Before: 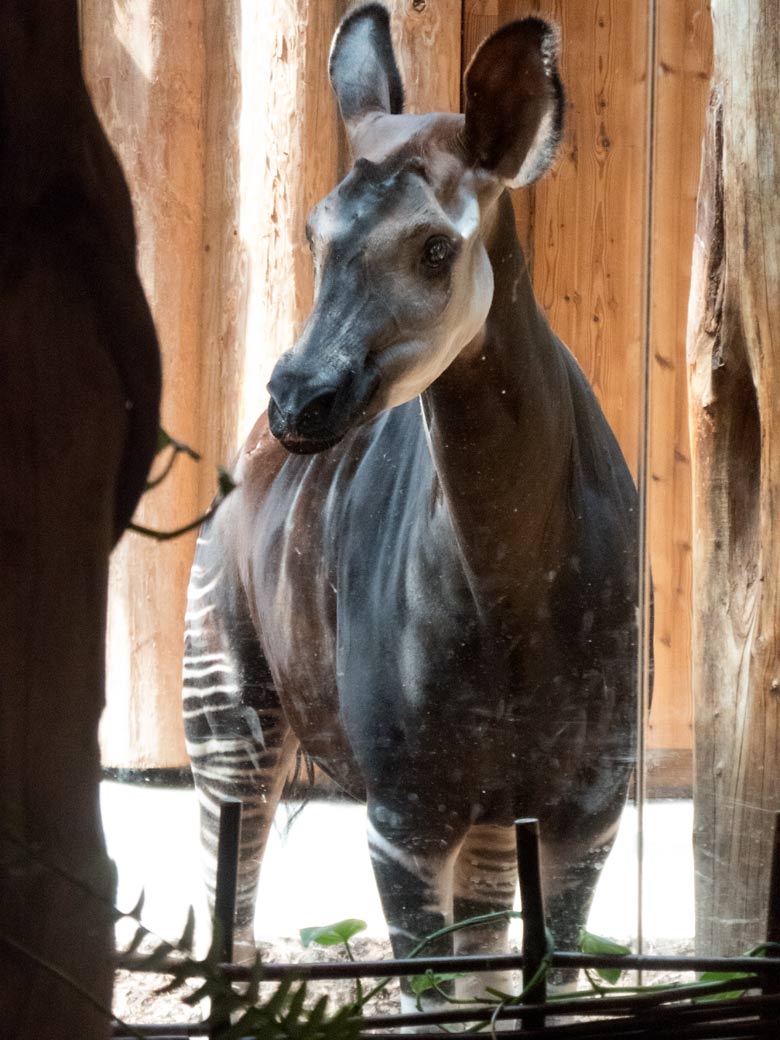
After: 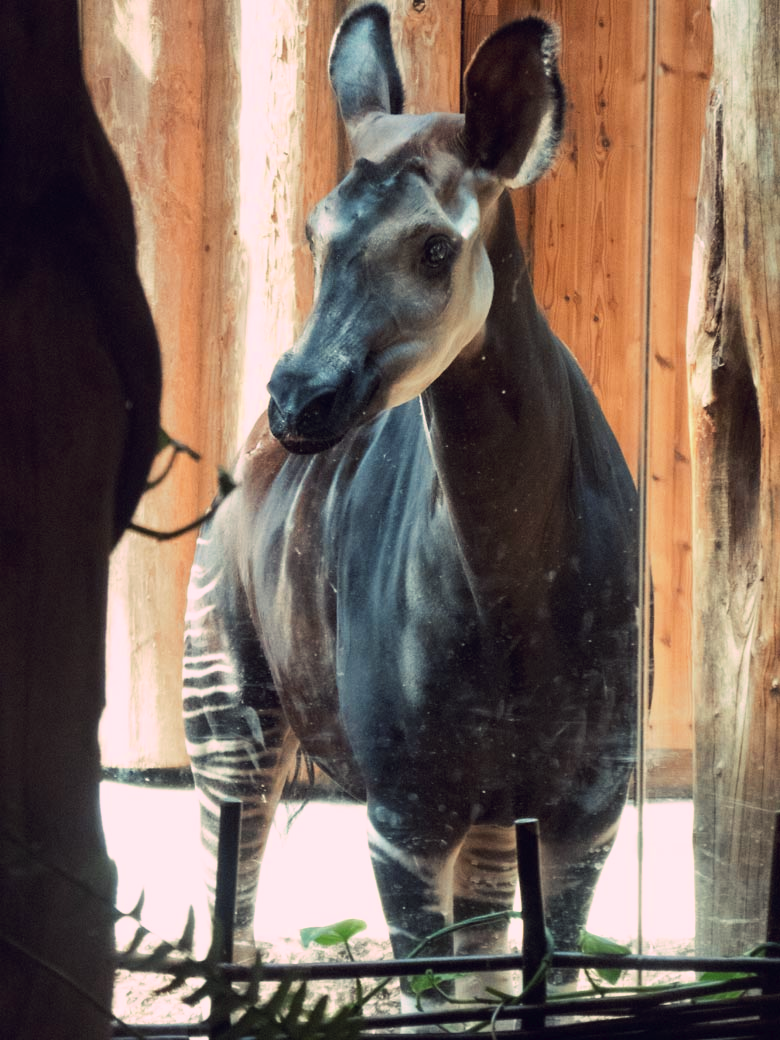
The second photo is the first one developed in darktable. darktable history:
tone curve: curves: ch0 [(0, 0) (0.003, 0.014) (0.011, 0.019) (0.025, 0.029) (0.044, 0.047) (0.069, 0.071) (0.1, 0.101) (0.136, 0.131) (0.177, 0.166) (0.224, 0.212) (0.277, 0.263) (0.335, 0.32) (0.399, 0.387) (0.468, 0.459) (0.543, 0.541) (0.623, 0.626) (0.709, 0.717) (0.801, 0.813) (0.898, 0.909) (1, 1)], preserve colors none
color look up table: target L [99.3, 97.57, 87.43, 87.37, 77.89, 72.48, 73.7, 56.98, 47.12, 10.75, 201.48, 87.12, 83.55, 80.06, 78.56, 68.86, 67.93, 68.64, 58.63, 48.96, 49.22, 41.65, 30.73, 30.12, 15.3, 95.98, 80.08, 68.48, 66.4, 61.97, 56.46, 57.4, 54.98, 50.45, 43.51, 47.54, 36.39, 35.65, 36.6, 32.42, 13.54, 1.608, 96.79, 88.54, 72.41, 69.59, 66.25, 46.19, 29.06], target a [-33.45, -43.03, -72.69, -68.1, -28.44, -24.8, -65.02, -48.41, -19.44, -10.79, 0, 1.55, 7.251, 17.54, 5.428, 43.05, 38.35, 19.14, 3.306, 53.62, 69.84, 63.68, 29.69, 3.442, 36.5, 18.07, 17.98, 25.23, 56.86, -3.195, 78.59, 79.04, 41.8, 0.939, 6.472, 69.97, 51.66, 31.37, 62.83, 33.99, 31.49, 9.013, -41.7, -56.39, -20.64, -40.58, -23.41, -27.04, -1.715], target b [95.02, 38.92, 78.08, 29.07, 59.59, 25.38, 63.71, 33.27, 38.46, 0.582, -0.001, 31.02, 8.893, 12.21, 67.84, 21.77, 64.65, 35.78, 4.503, 36.95, 61.09, 4.288, 36.94, 7.899, 8.988, 3.17, -12.21, -35.08, -33.79, -46.42, -17.84, -48.95, -0.985, -18.4, -48.28, -23.81, -86.33, -77.48, -51.66, -18.96, -42.88, -12.9, 6.267, -3.564, -9.769, -7.686, -35.32, -7.695, -35.12], num patches 49
